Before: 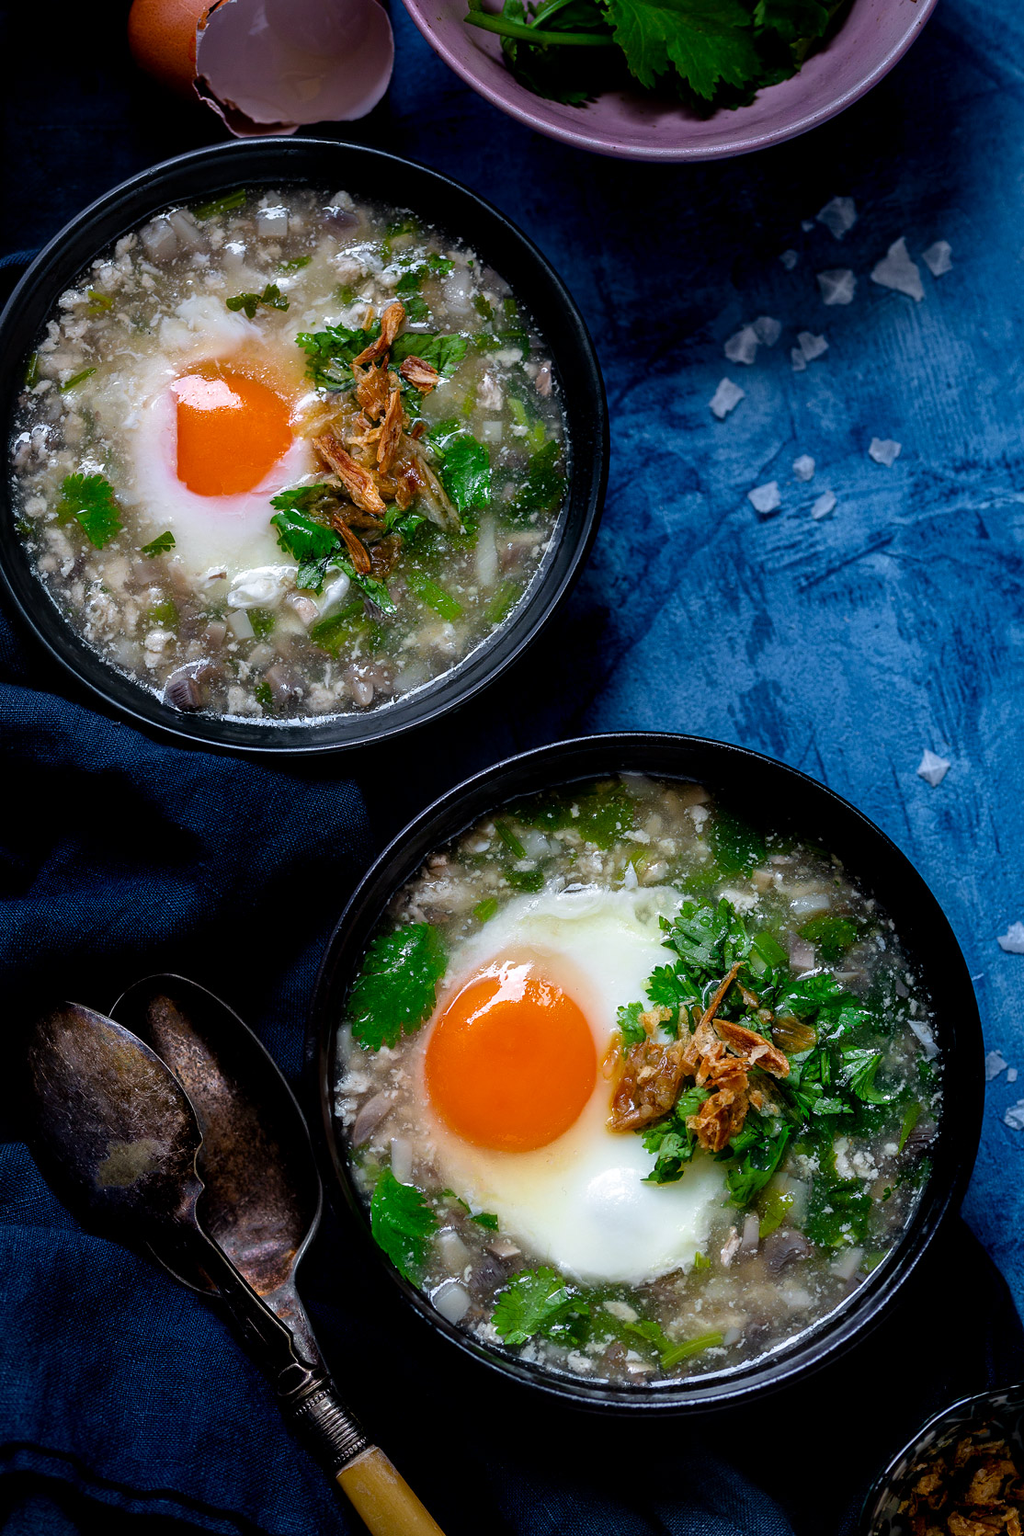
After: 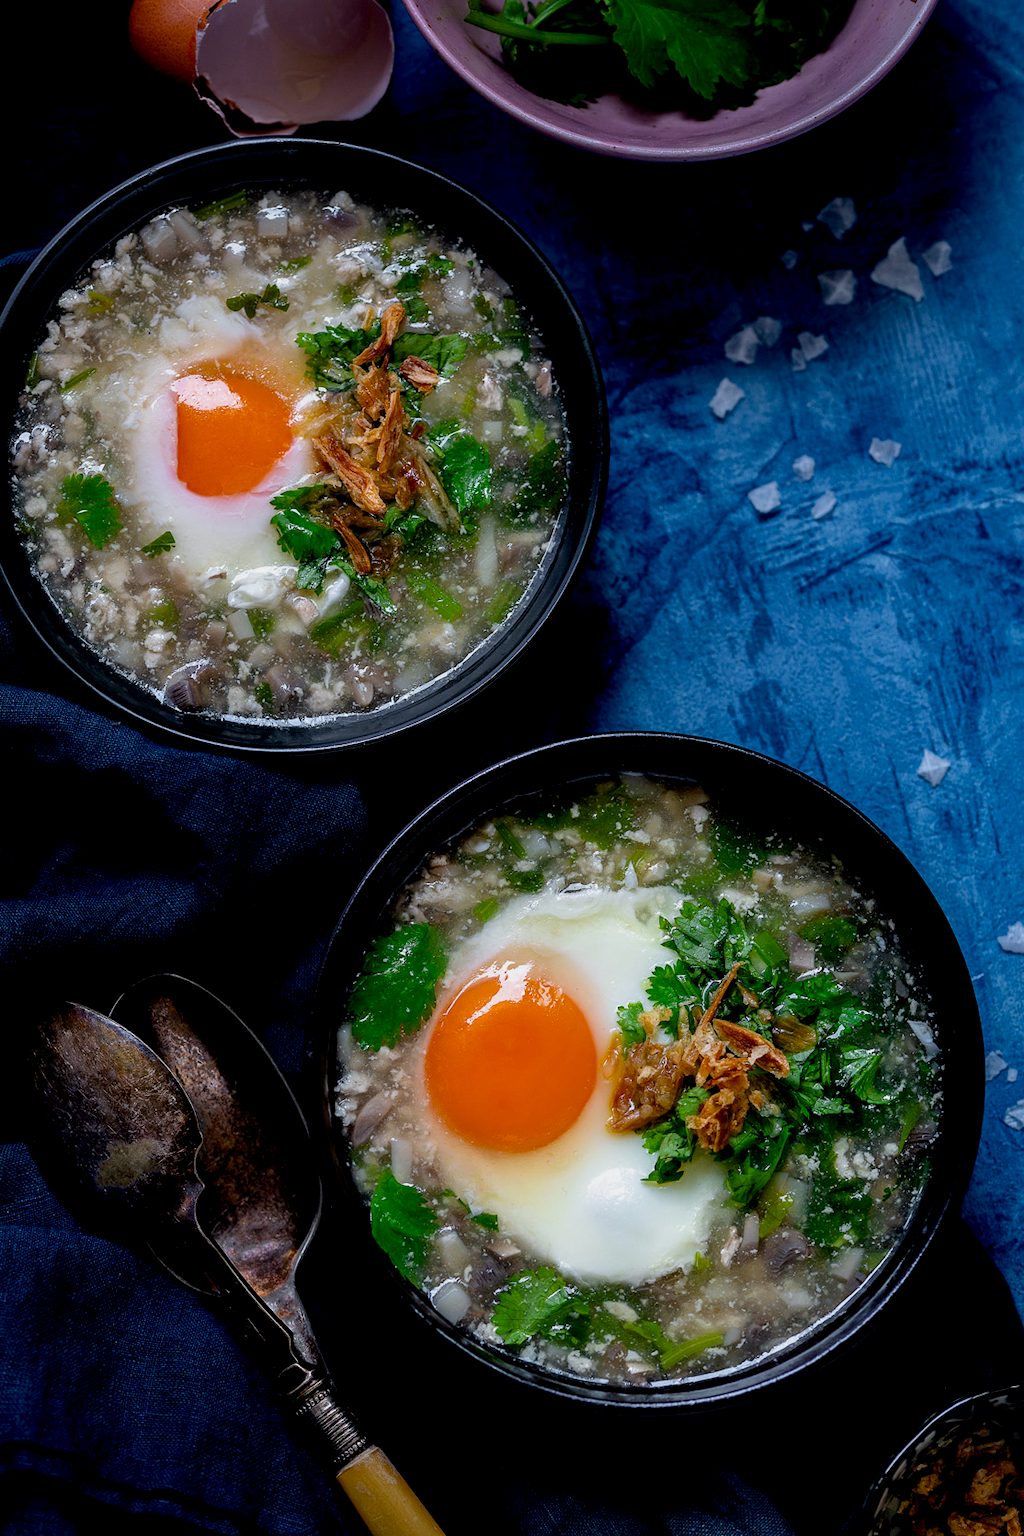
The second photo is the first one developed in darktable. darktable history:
exposure: black level correction 0.006, exposure -0.219 EV, compensate exposure bias true, compensate highlight preservation false
